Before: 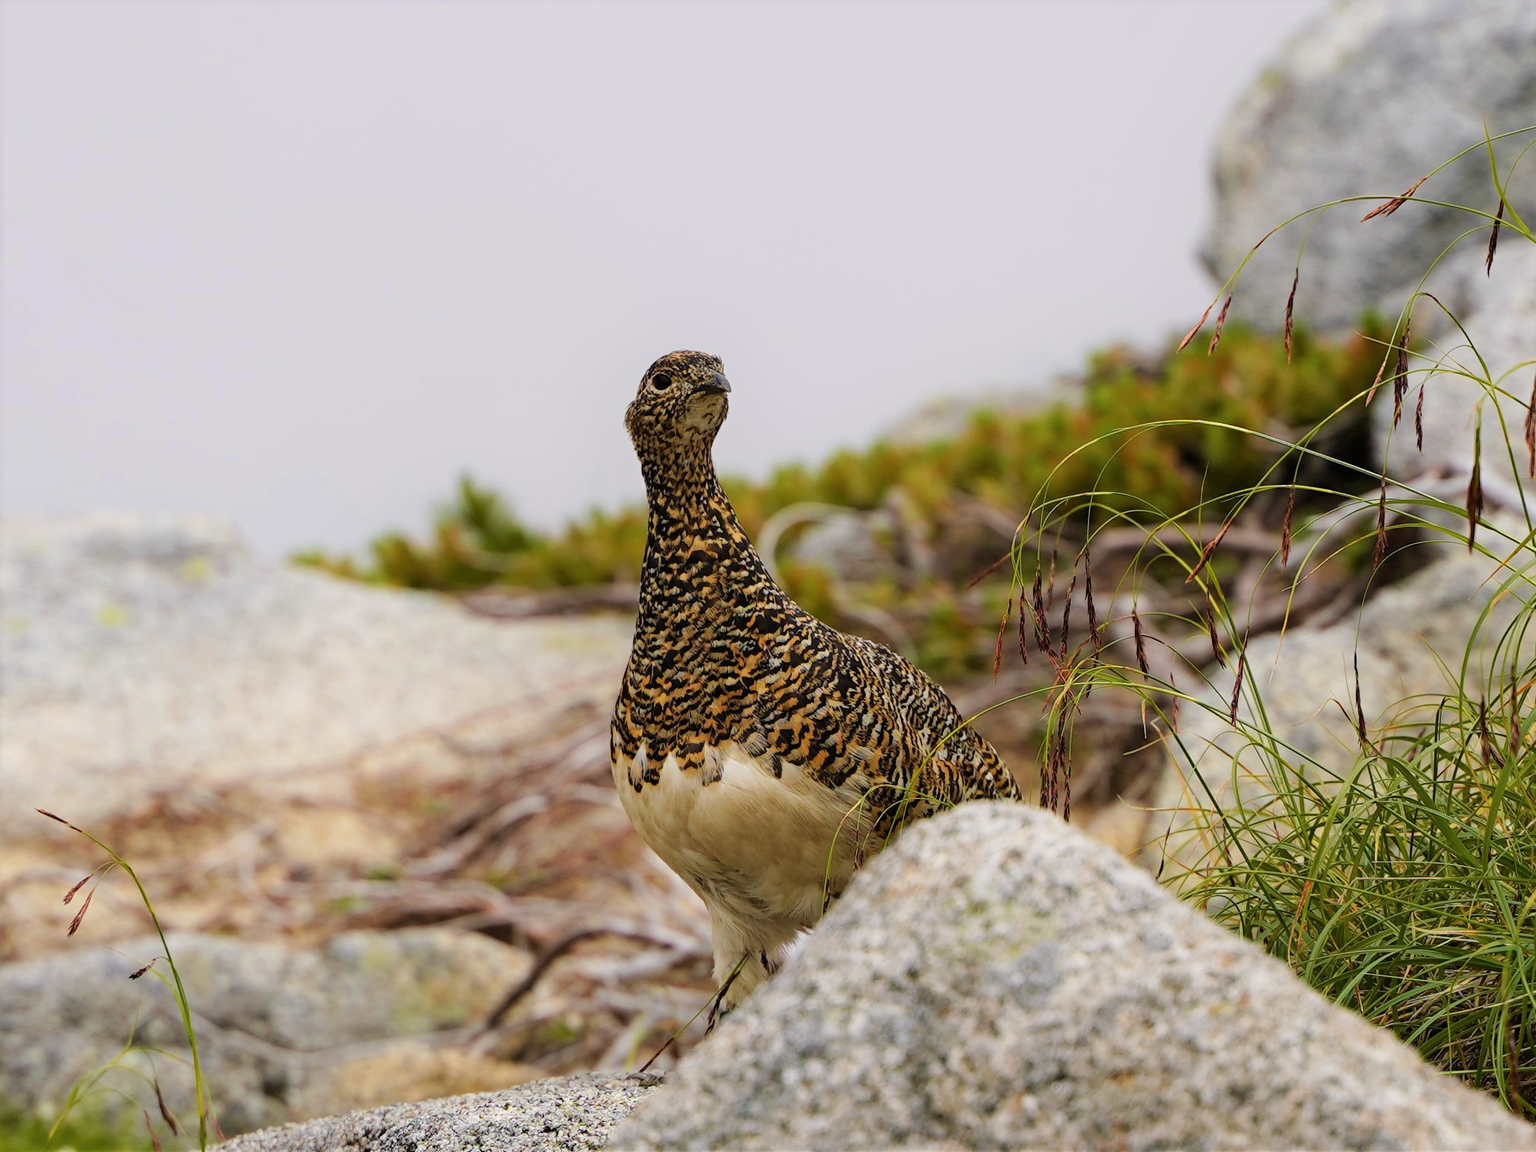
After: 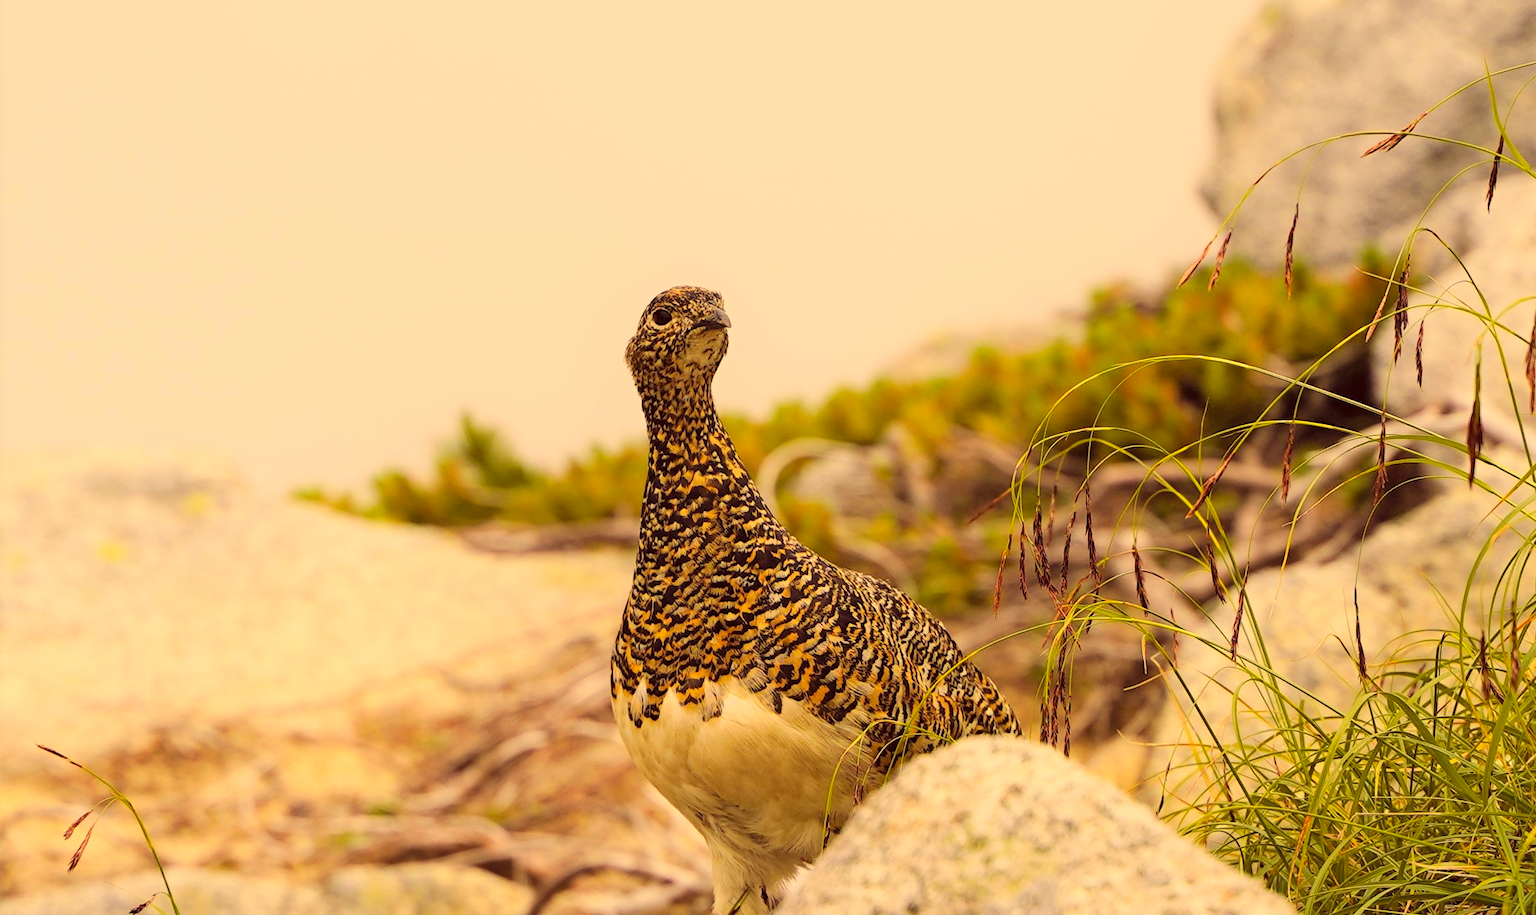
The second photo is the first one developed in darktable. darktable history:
crop and rotate: top 5.66%, bottom 14.86%
color correction: highlights a* 9.65, highlights b* 38.29, shadows a* 14.55, shadows b* 3.14
contrast brightness saturation: contrast 0.139, brightness 0.228
